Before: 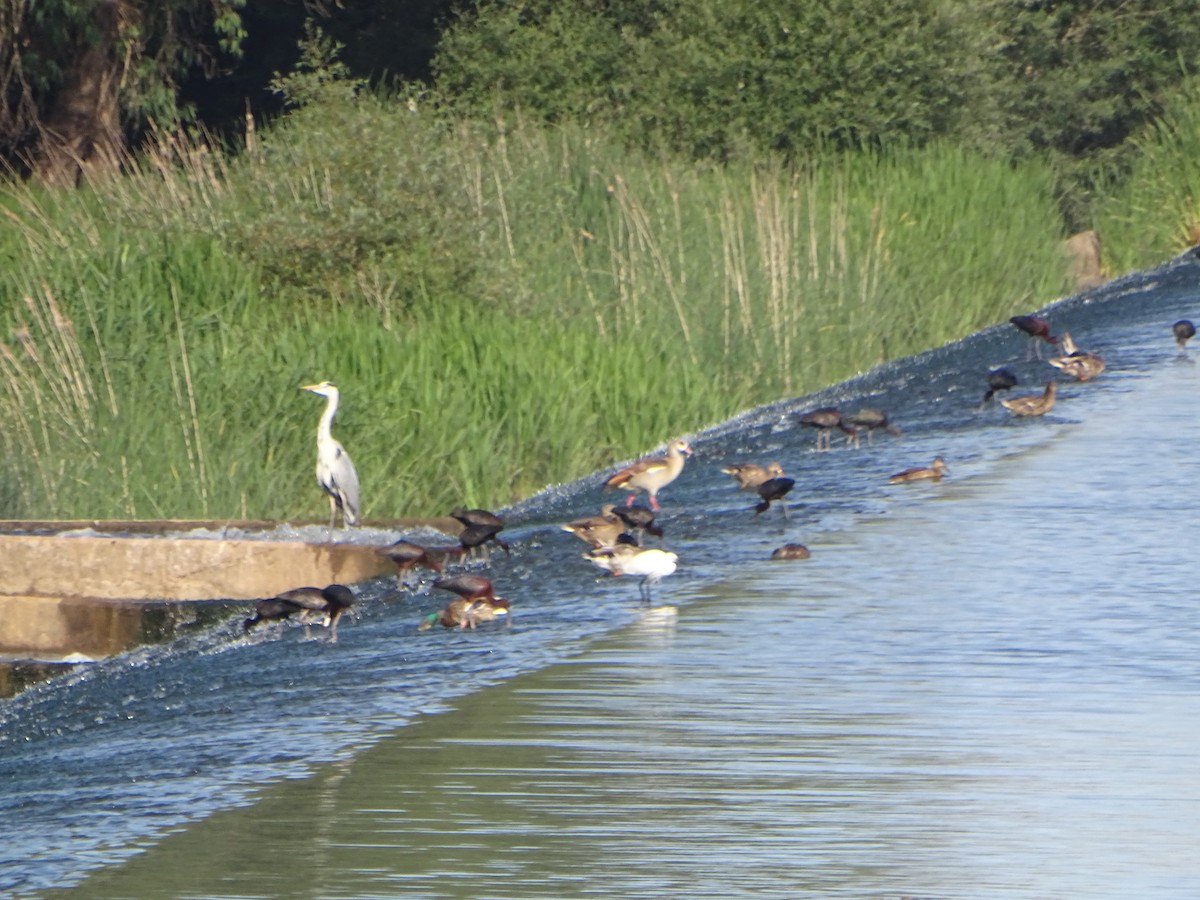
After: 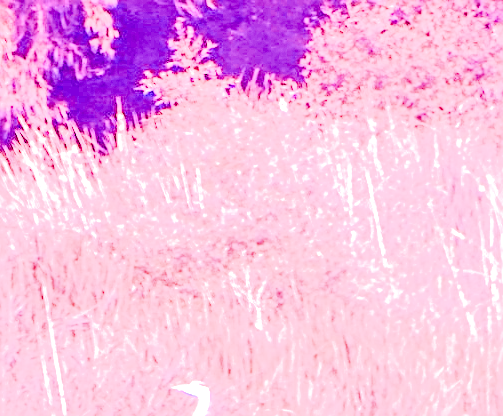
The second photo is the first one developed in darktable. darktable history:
crop and rotate: left 10.817%, top 0.062%, right 47.194%, bottom 53.626%
filmic rgb: black relative exposure -16 EV, white relative exposure 6.12 EV, hardness 5.22
white balance: red 8, blue 8
local contrast: on, module defaults
sharpen: on, module defaults
color balance rgb: shadows lift › chroma 1%, shadows lift › hue 113°, highlights gain › chroma 0.2%, highlights gain › hue 333°, perceptual saturation grading › global saturation 20%, perceptual saturation grading › highlights -50%, perceptual saturation grading › shadows 25%, contrast -10%
